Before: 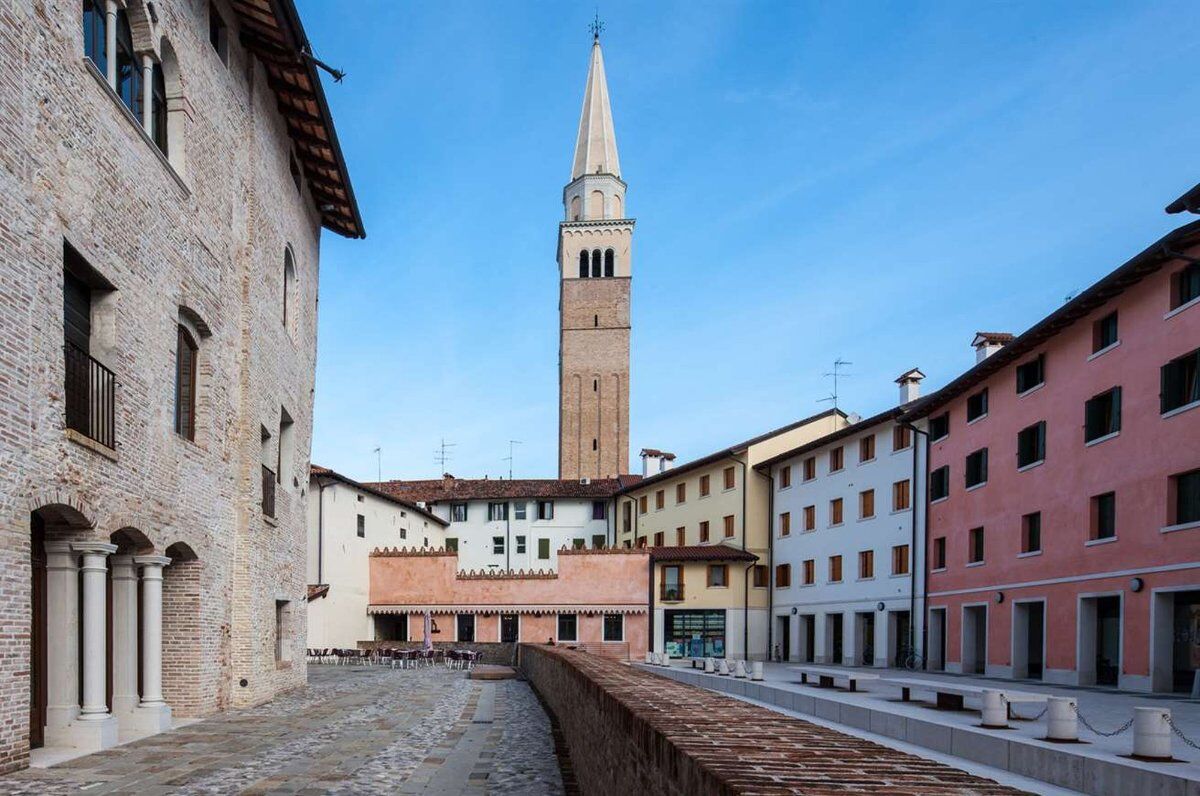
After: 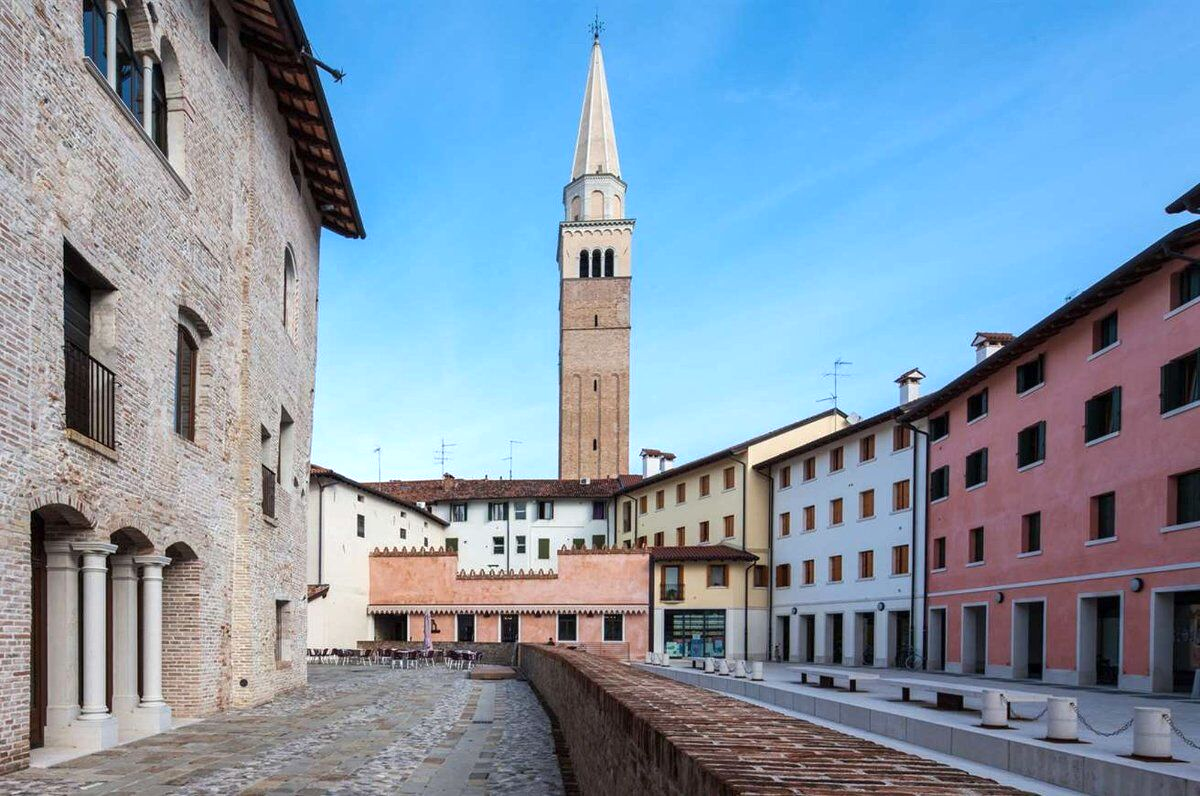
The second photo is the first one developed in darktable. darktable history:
shadows and highlights: shadows 24.76, highlights -23.39
exposure: exposure 0.3 EV, compensate exposure bias true, compensate highlight preservation false
